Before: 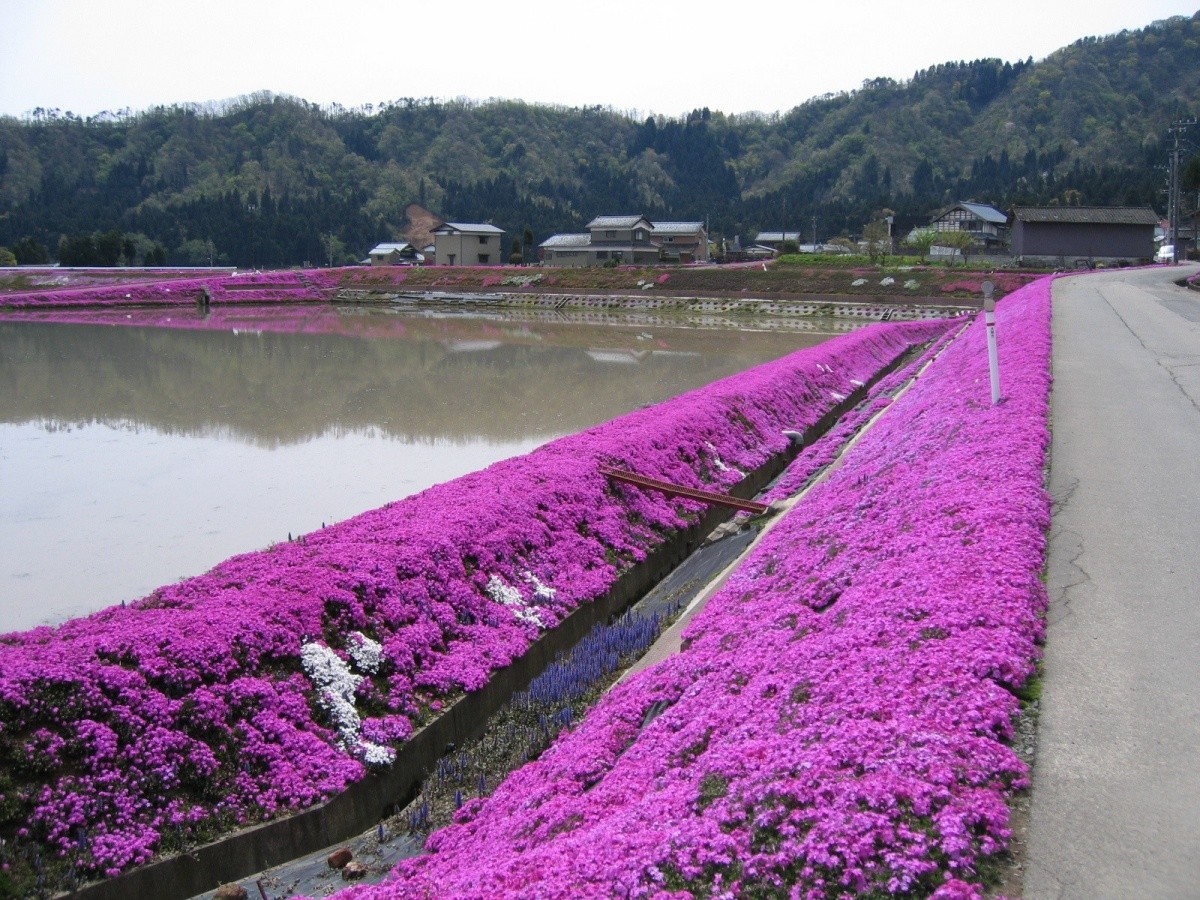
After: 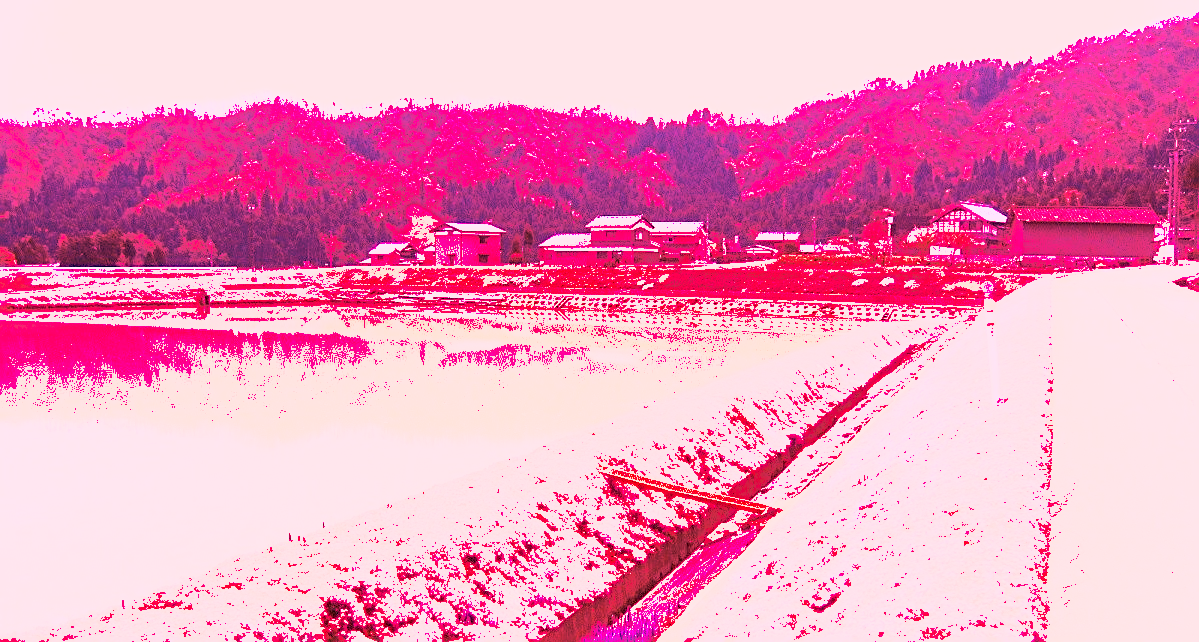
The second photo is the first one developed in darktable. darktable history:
sharpen: on, module defaults
crop: bottom 28.576%
white balance: red 4.26, blue 1.802
shadows and highlights: shadows 40, highlights -60
velvia: on, module defaults
